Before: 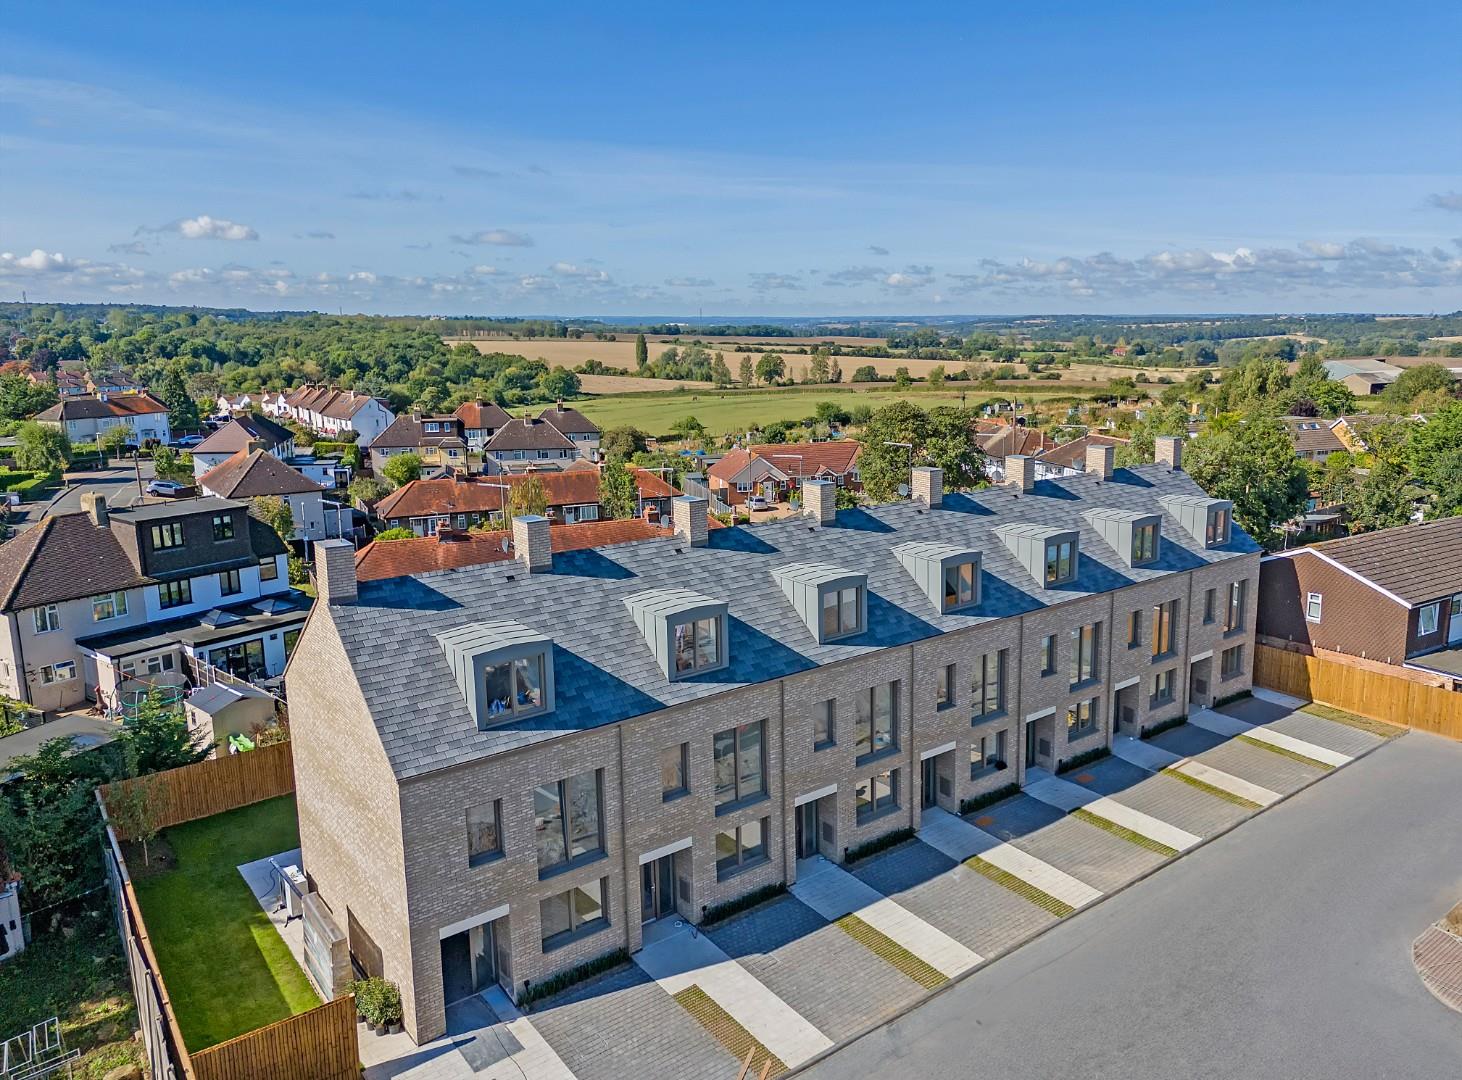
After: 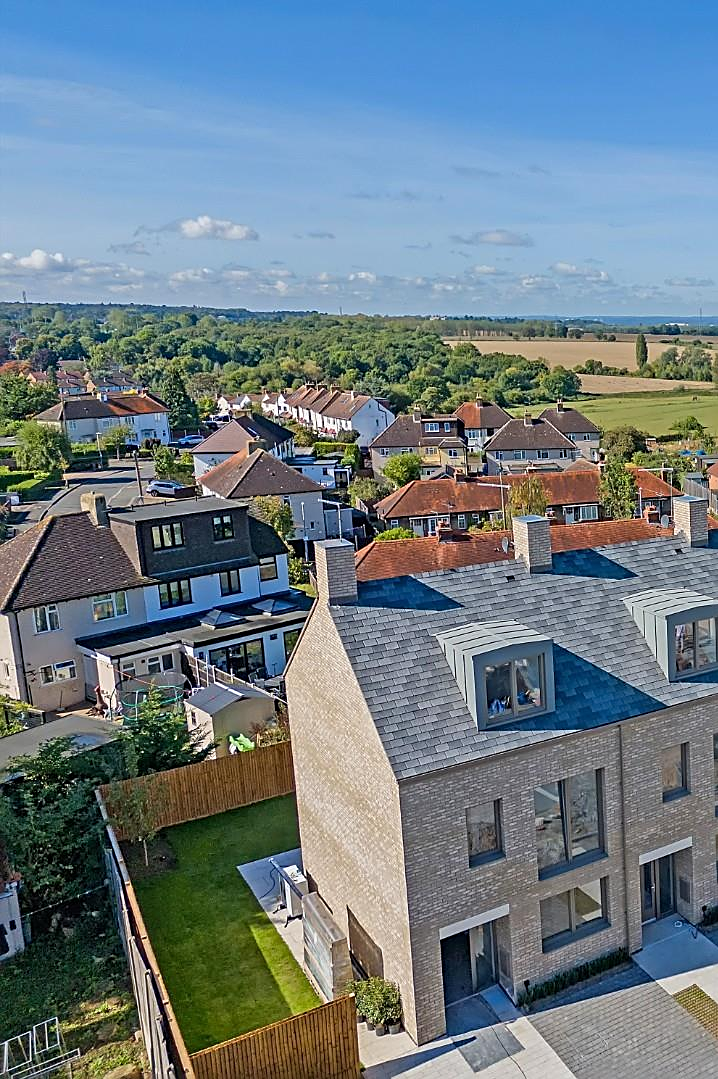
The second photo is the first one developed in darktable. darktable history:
crop and rotate: left 0%, top 0%, right 50.845%
sharpen: on, module defaults
